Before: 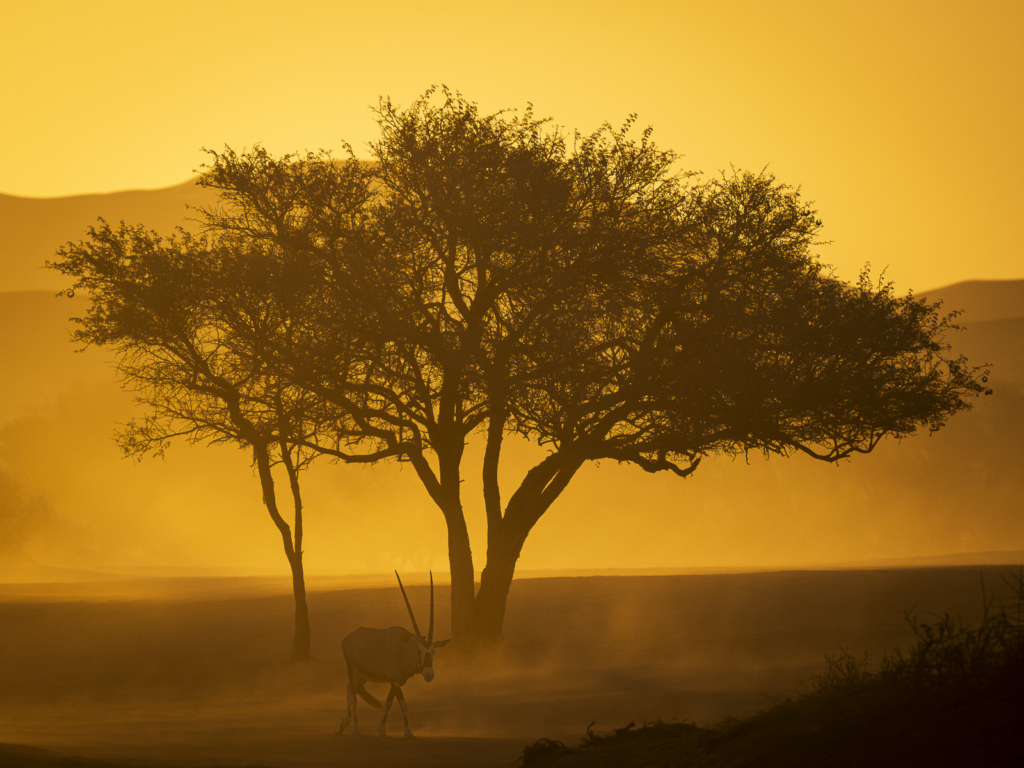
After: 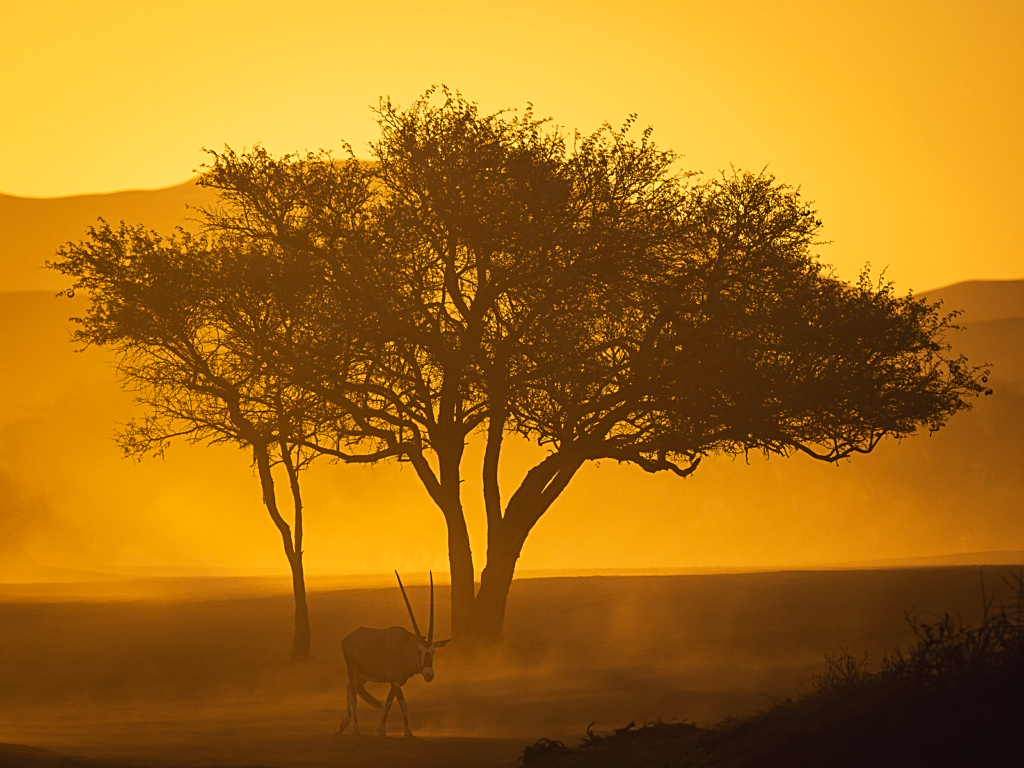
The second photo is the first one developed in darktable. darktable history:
sharpen: on, module defaults
exposure: black level correction -0.003, exposure 0.034 EV, compensate highlight preservation false
